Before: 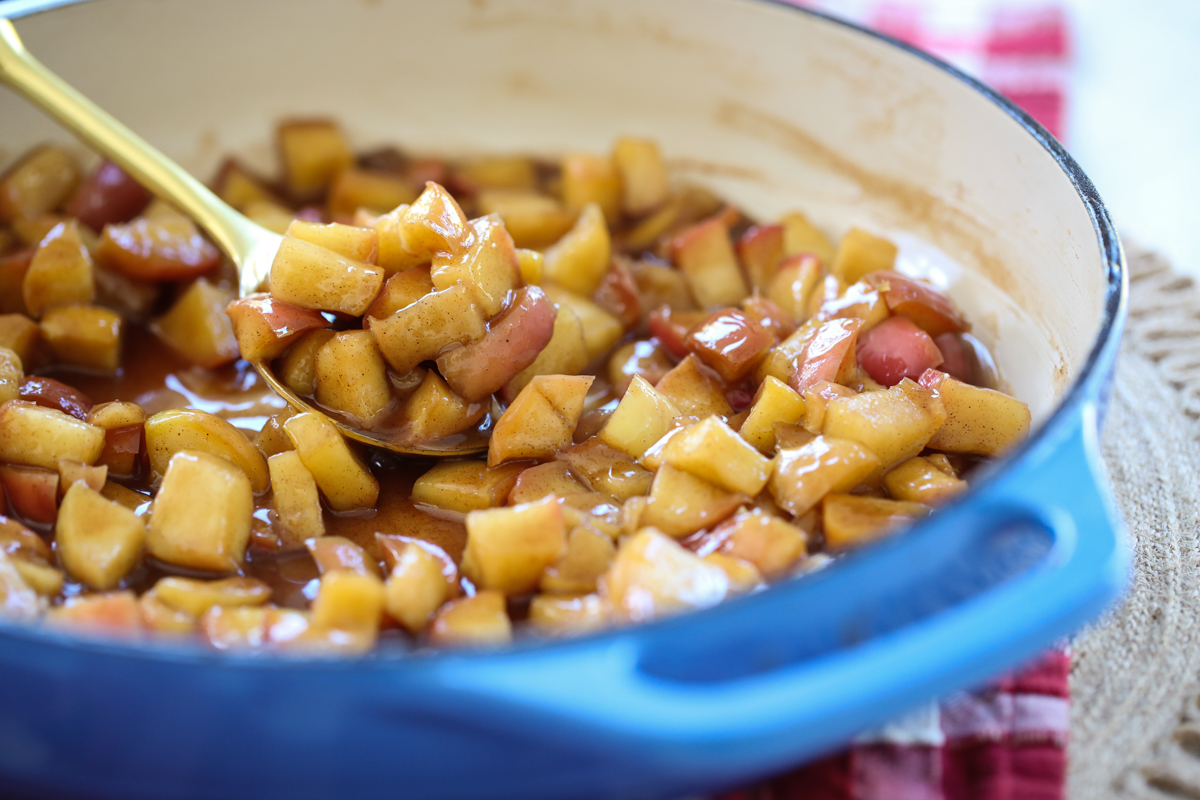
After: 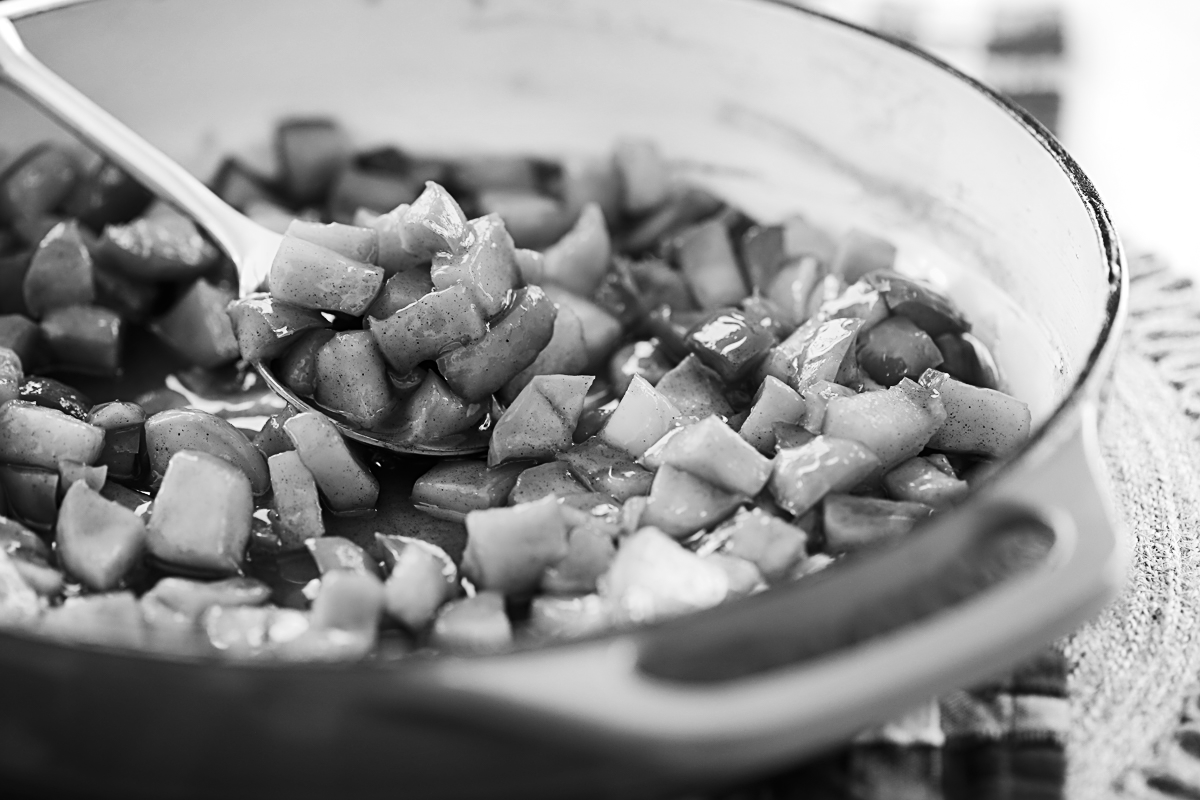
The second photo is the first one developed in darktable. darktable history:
monochrome: a -11.7, b 1.62, size 0.5, highlights 0.38
contrast brightness saturation: contrast 0.28
tone equalizer: on, module defaults
color balance rgb: shadows lift › luminance -10%, highlights gain › luminance 10%, saturation formula JzAzBz (2021)
sharpen: radius 2.767
